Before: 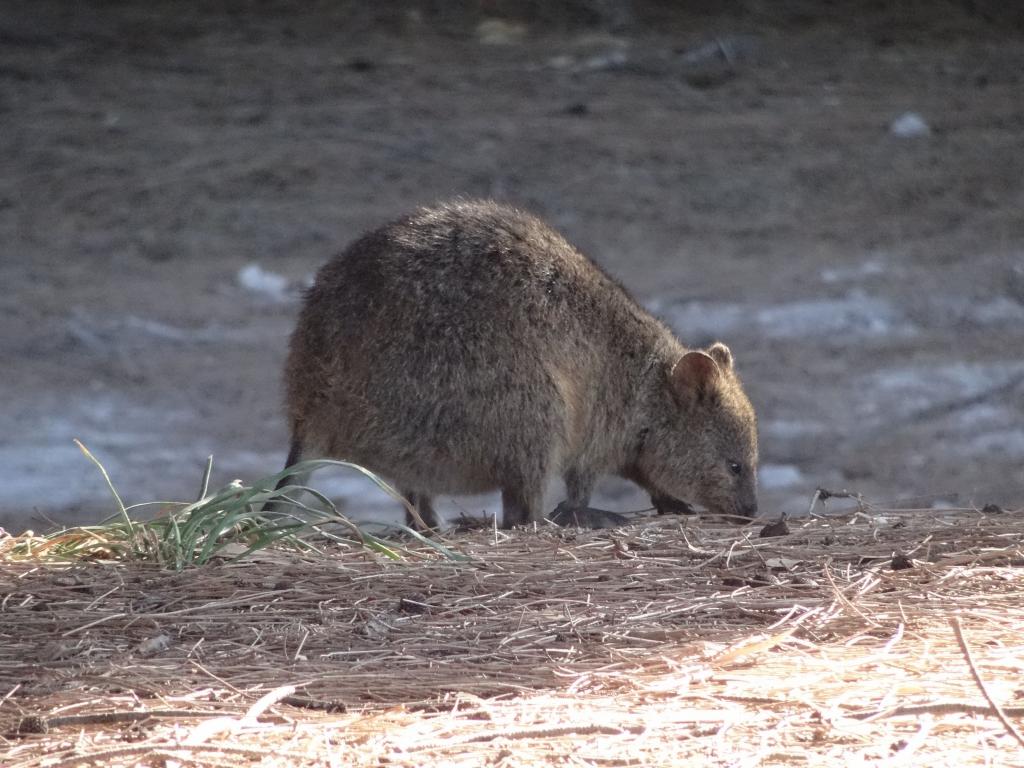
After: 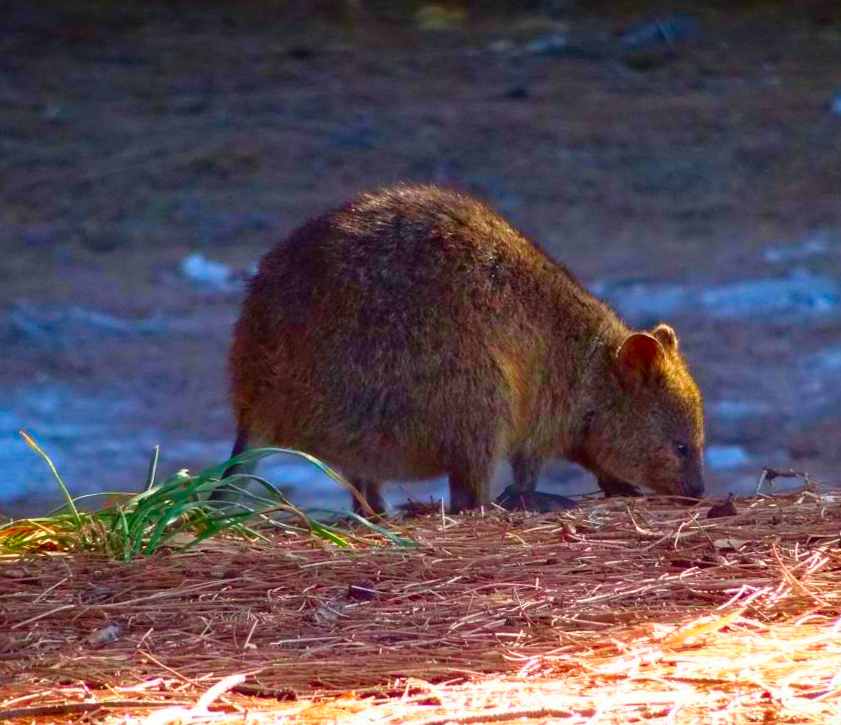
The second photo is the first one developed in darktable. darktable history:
contrast brightness saturation: contrast 0.067, brightness -0.143, saturation 0.107
exposure: black level correction 0.002, compensate highlight preservation false
crop and rotate: angle 0.949°, left 4.415%, top 0.946%, right 11.554%, bottom 2.556%
color balance rgb: linear chroma grading › global chroma 14.885%, perceptual saturation grading › global saturation 20.84%, perceptual saturation grading › highlights -19.831%, perceptual saturation grading › shadows 29.262%, global vibrance 2.79%
color correction: highlights b* 0.068, saturation 2.17
velvia: on, module defaults
